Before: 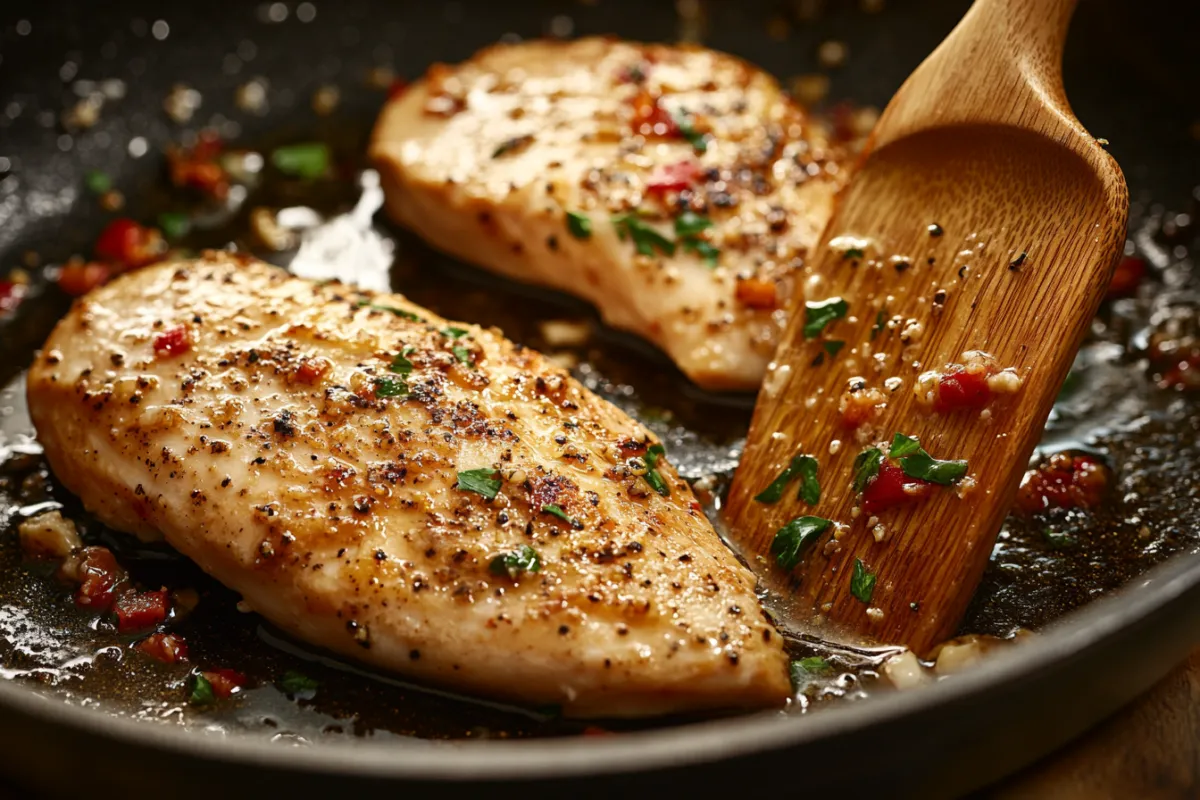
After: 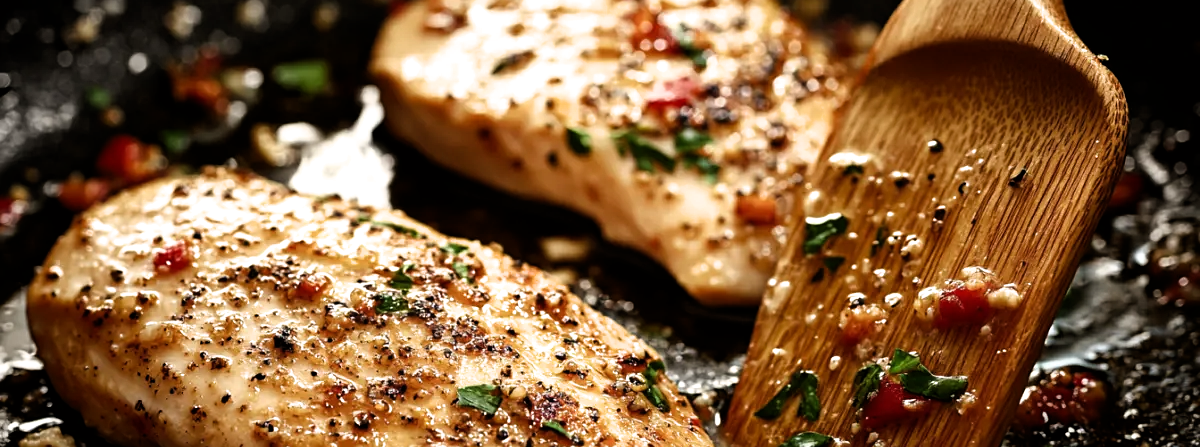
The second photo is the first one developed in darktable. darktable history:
sharpen: amount 0.2
crop and rotate: top 10.586%, bottom 33.45%
filmic rgb: black relative exposure -8.2 EV, white relative exposure 2.2 EV, target white luminance 99.978%, hardness 7.17, latitude 75.3%, contrast 1.324, highlights saturation mix -2.28%, shadows ↔ highlights balance 30.1%
